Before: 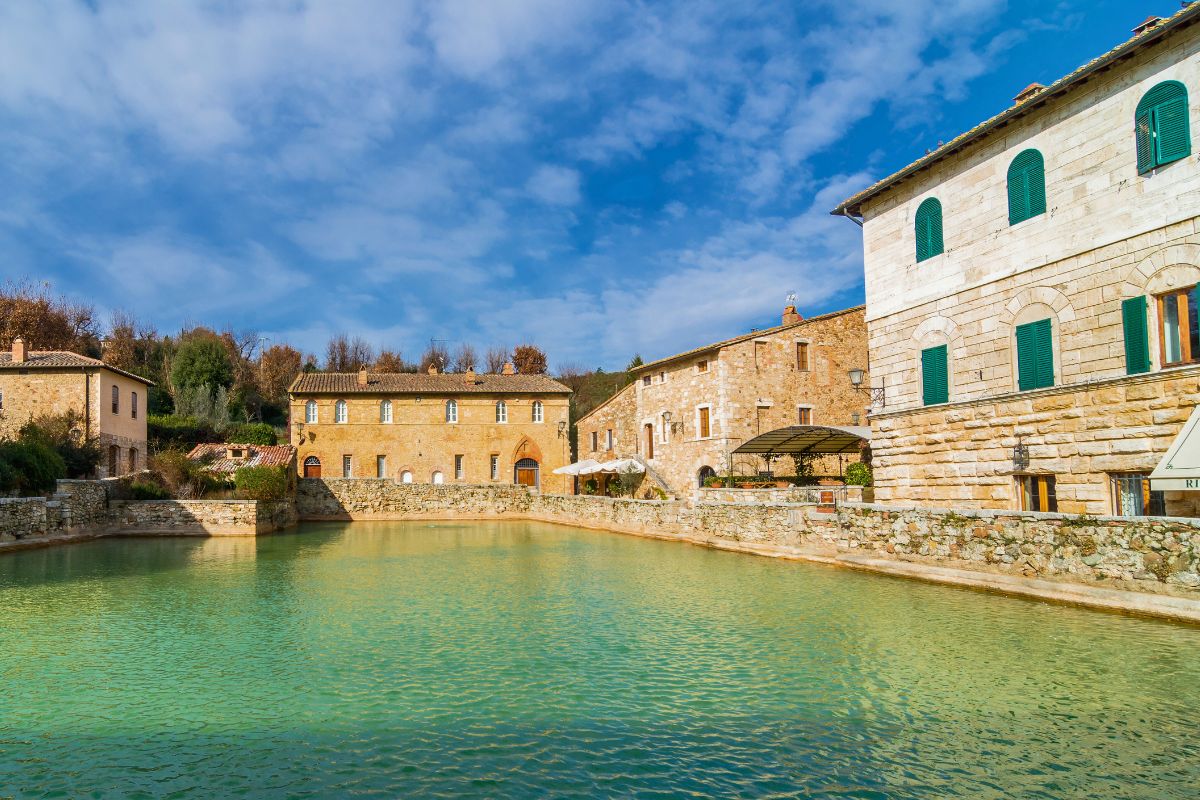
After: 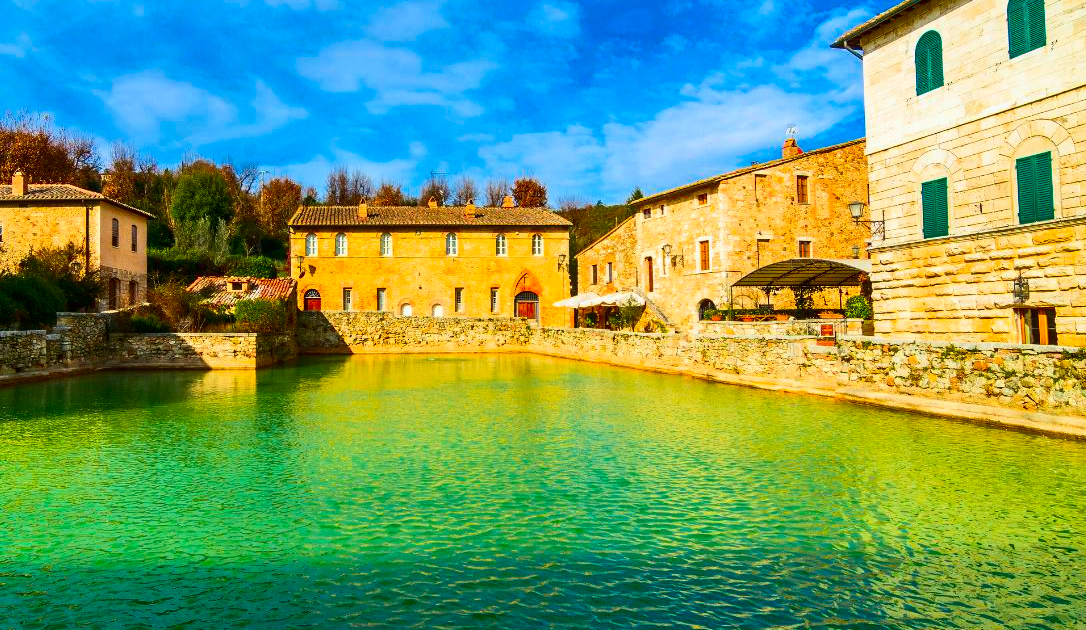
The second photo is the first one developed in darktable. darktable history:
rgb curve: curves: ch2 [(0, 0) (0.567, 0.512) (1, 1)], mode RGB, independent channels
crop: top 20.916%, right 9.437%, bottom 0.316%
contrast brightness saturation: contrast 0.26, brightness 0.02, saturation 0.87
